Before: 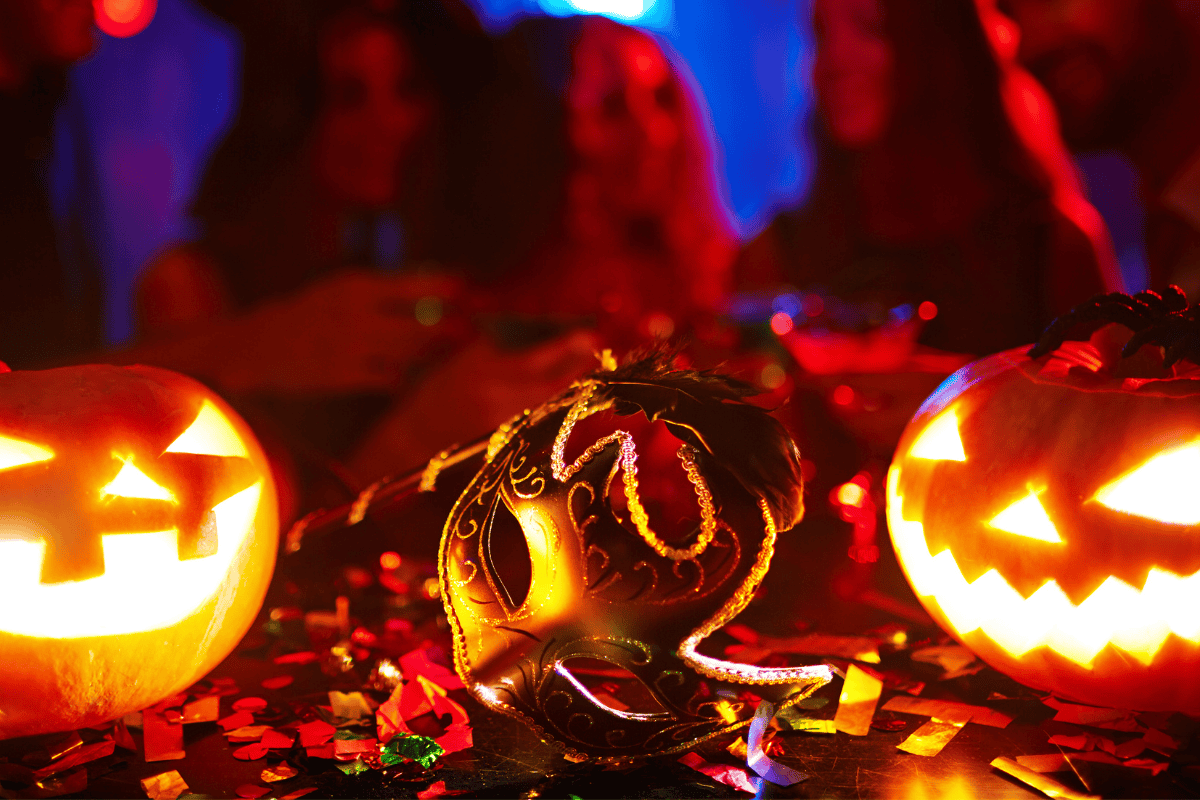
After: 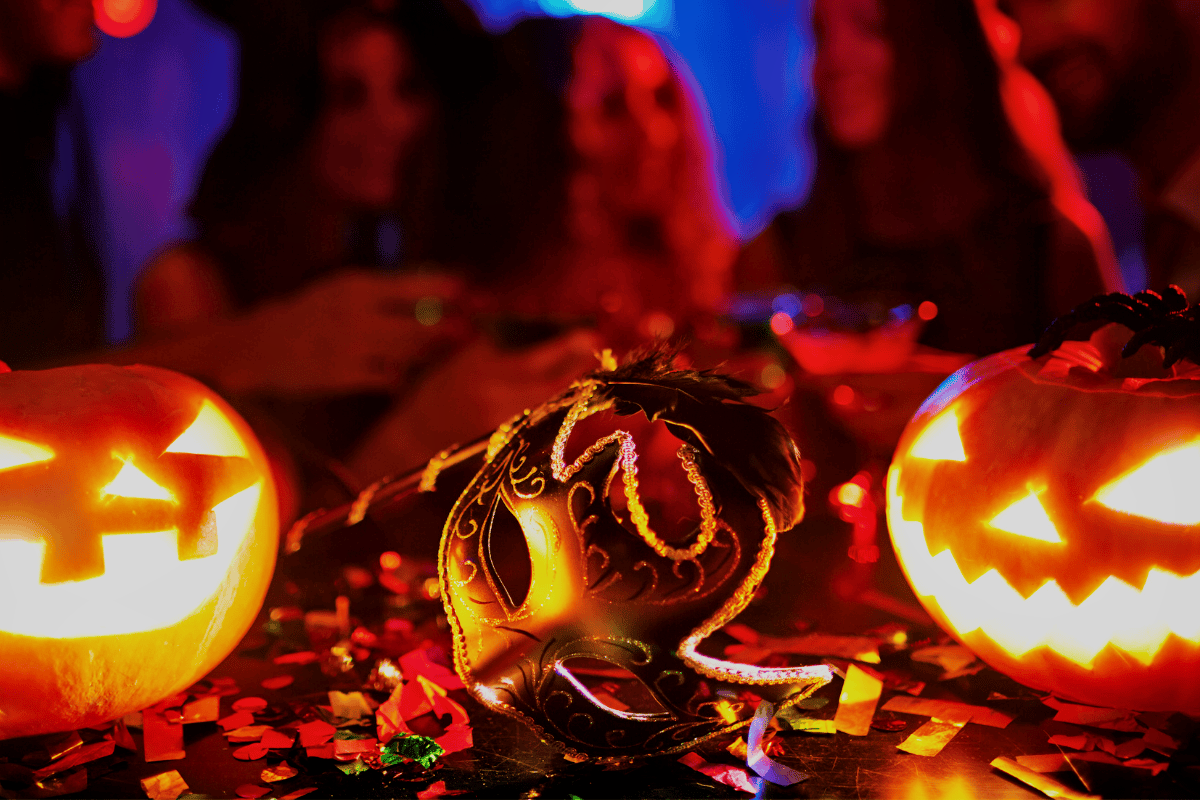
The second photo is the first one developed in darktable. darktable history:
local contrast: mode bilateral grid, contrast 19, coarseness 49, detail 120%, midtone range 0.2
filmic rgb: black relative exposure -7.65 EV, white relative exposure 4.56 EV, hardness 3.61, color science v6 (2022)
